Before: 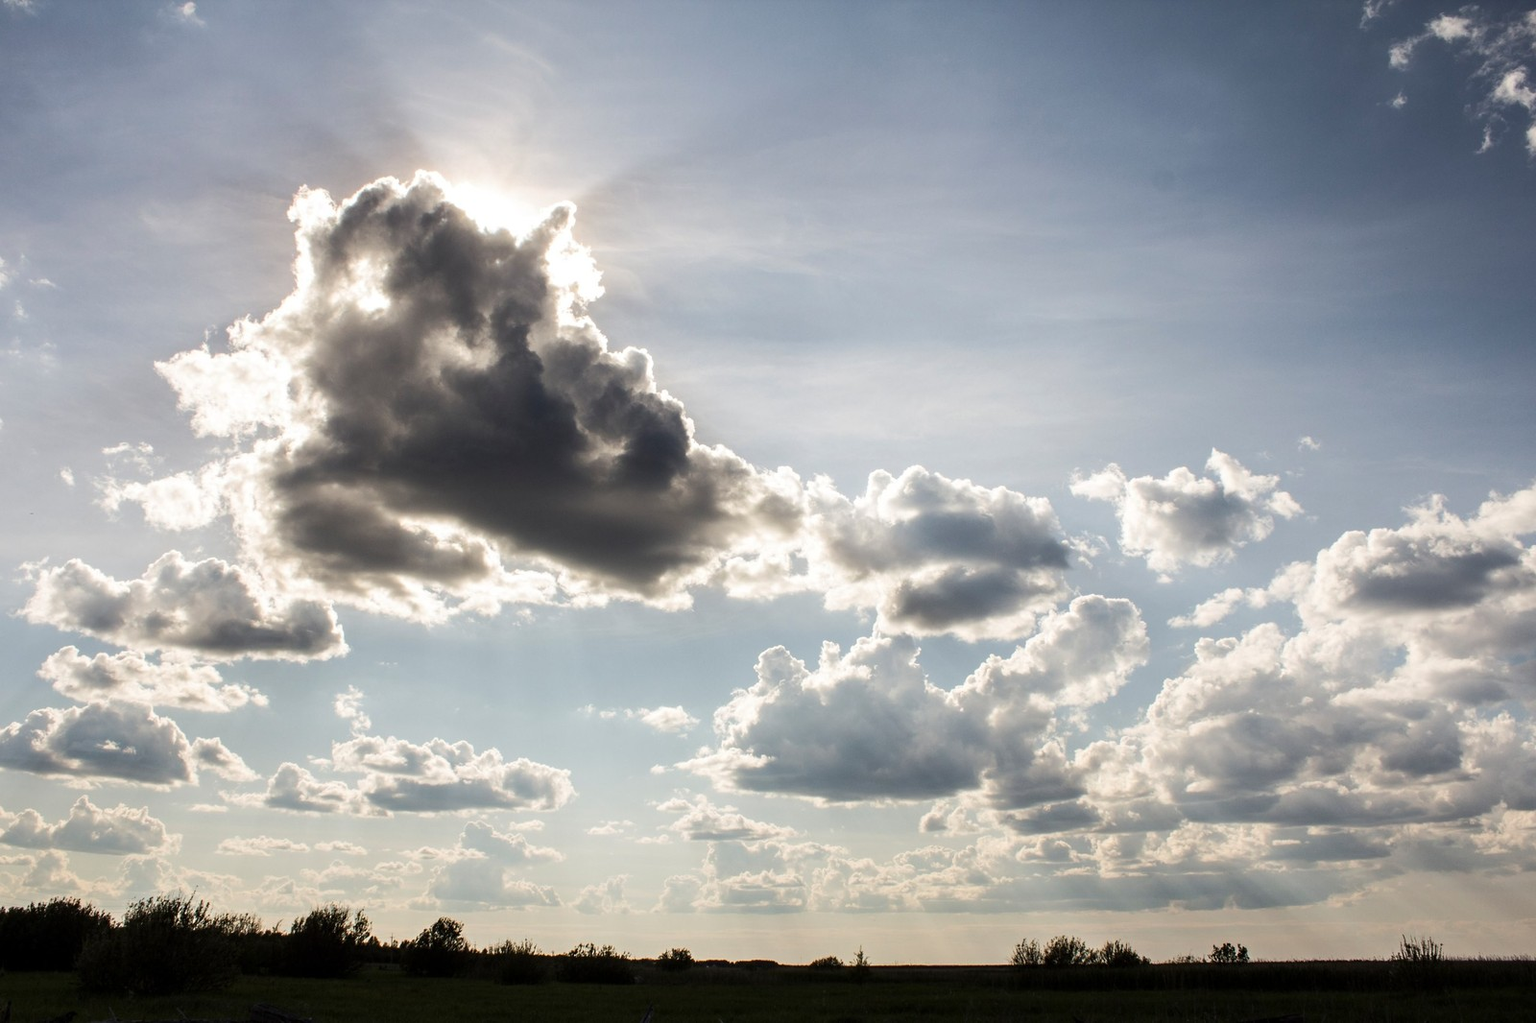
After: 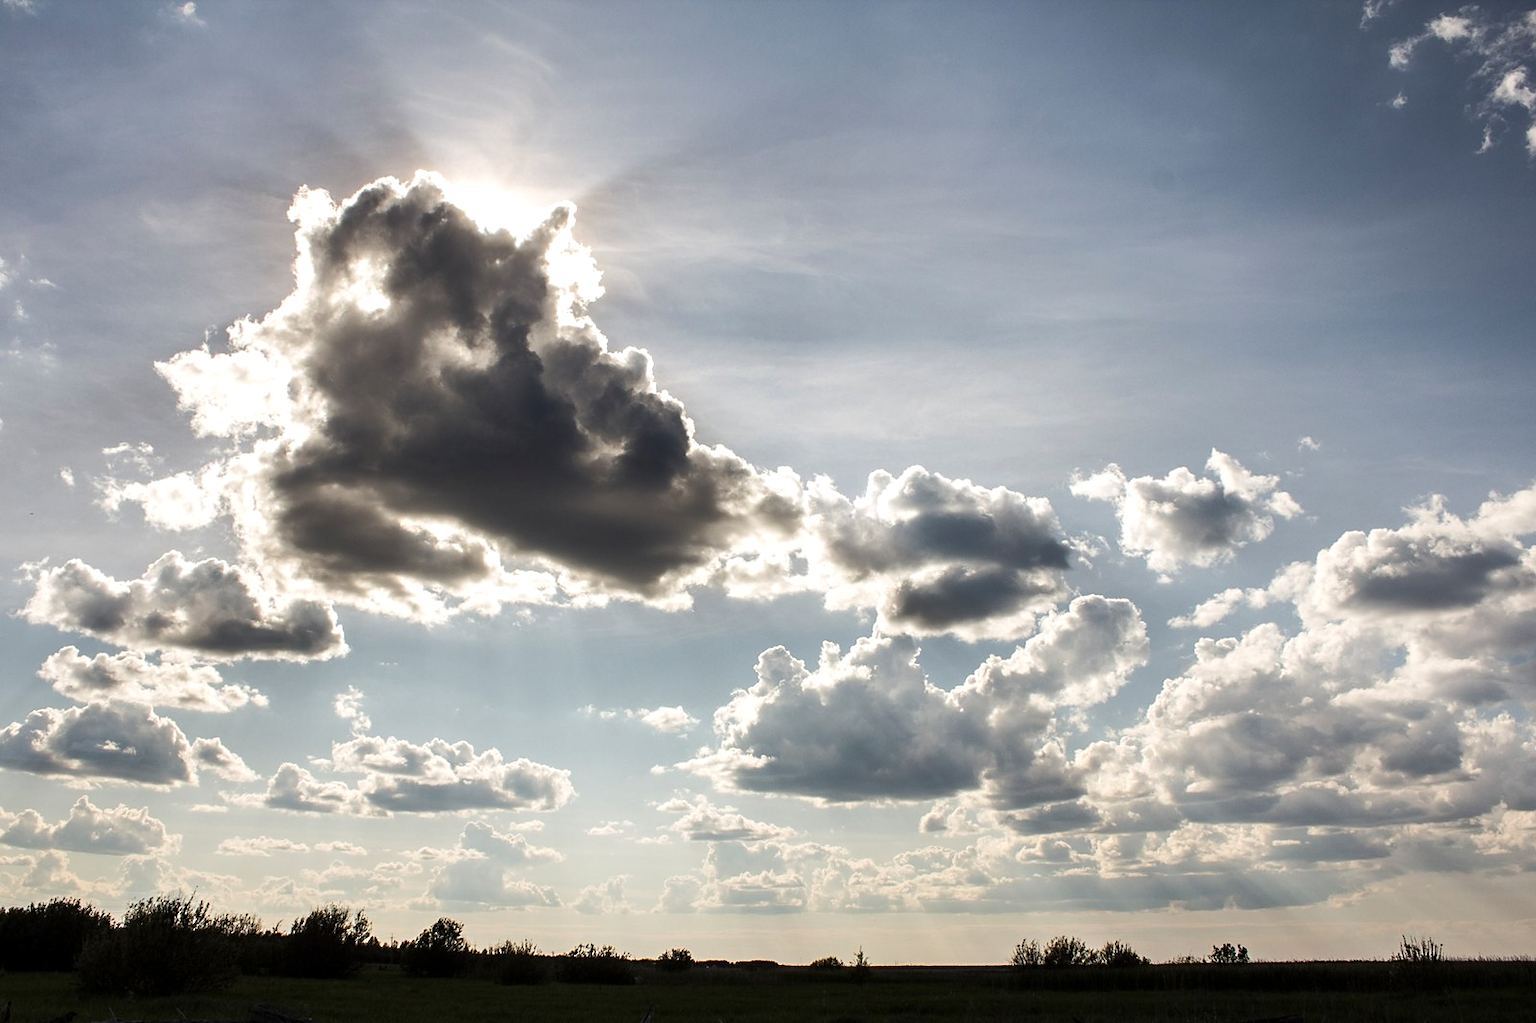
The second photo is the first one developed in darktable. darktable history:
sharpen: radius 1.559, amount 0.373, threshold 1.271
shadows and highlights: radius 171.16, shadows 27, white point adjustment 3.13, highlights -67.95, soften with gaussian
